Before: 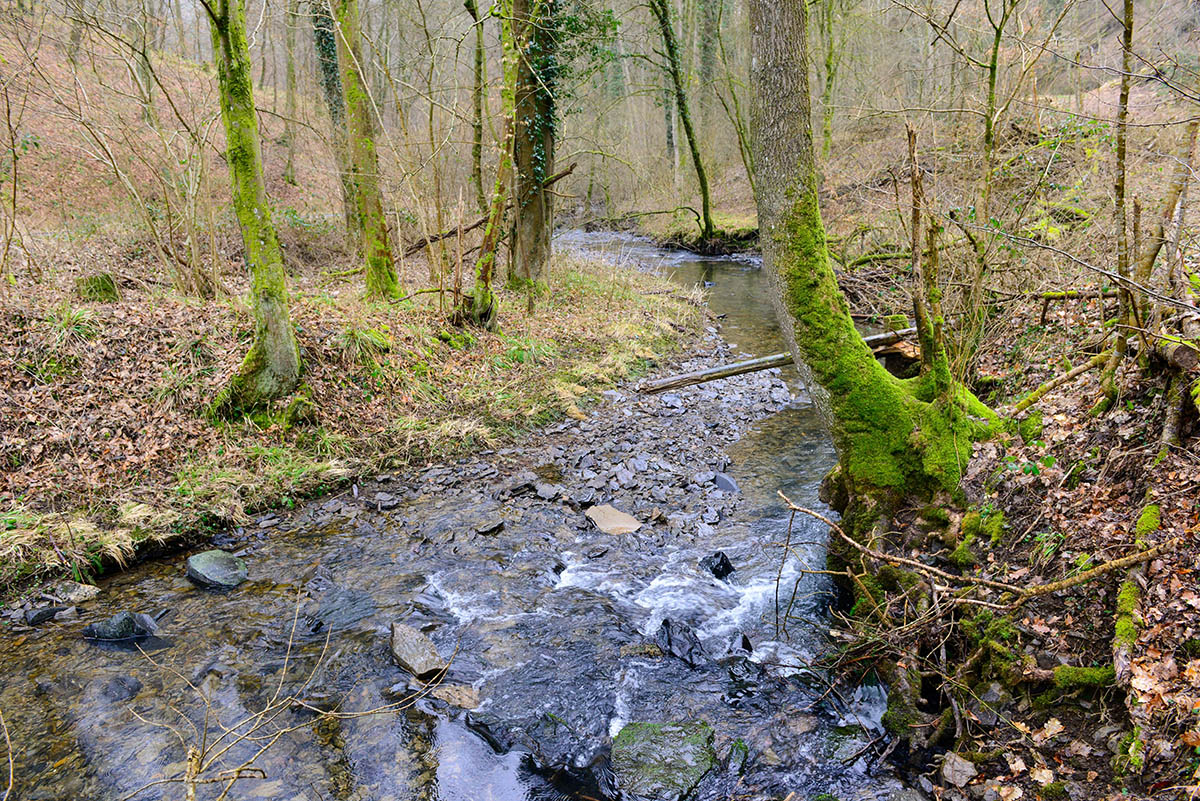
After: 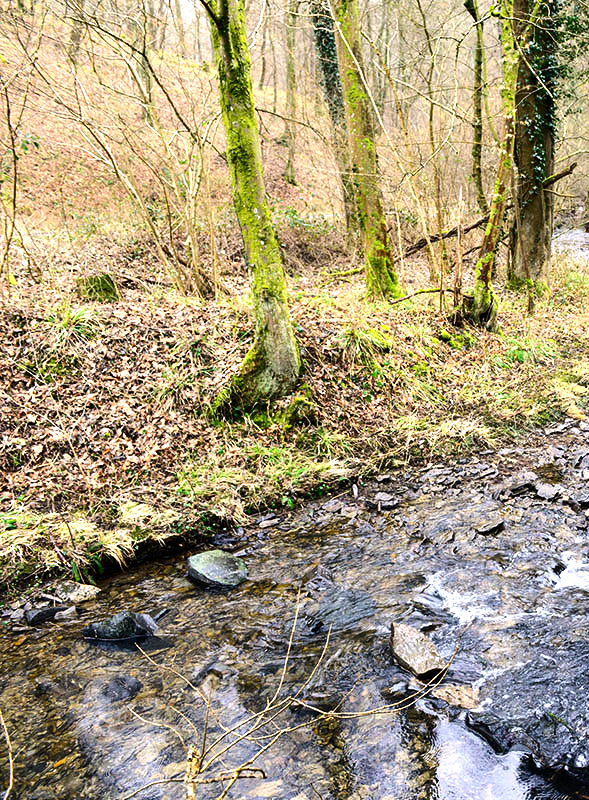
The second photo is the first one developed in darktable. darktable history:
white balance: red 1.045, blue 0.932
crop and rotate: left 0%, top 0%, right 50.845%
tone equalizer: -8 EV -1.08 EV, -7 EV -1.01 EV, -6 EV -0.867 EV, -5 EV -0.578 EV, -3 EV 0.578 EV, -2 EV 0.867 EV, -1 EV 1.01 EV, +0 EV 1.08 EV, edges refinement/feathering 500, mask exposure compensation -1.57 EV, preserve details no
